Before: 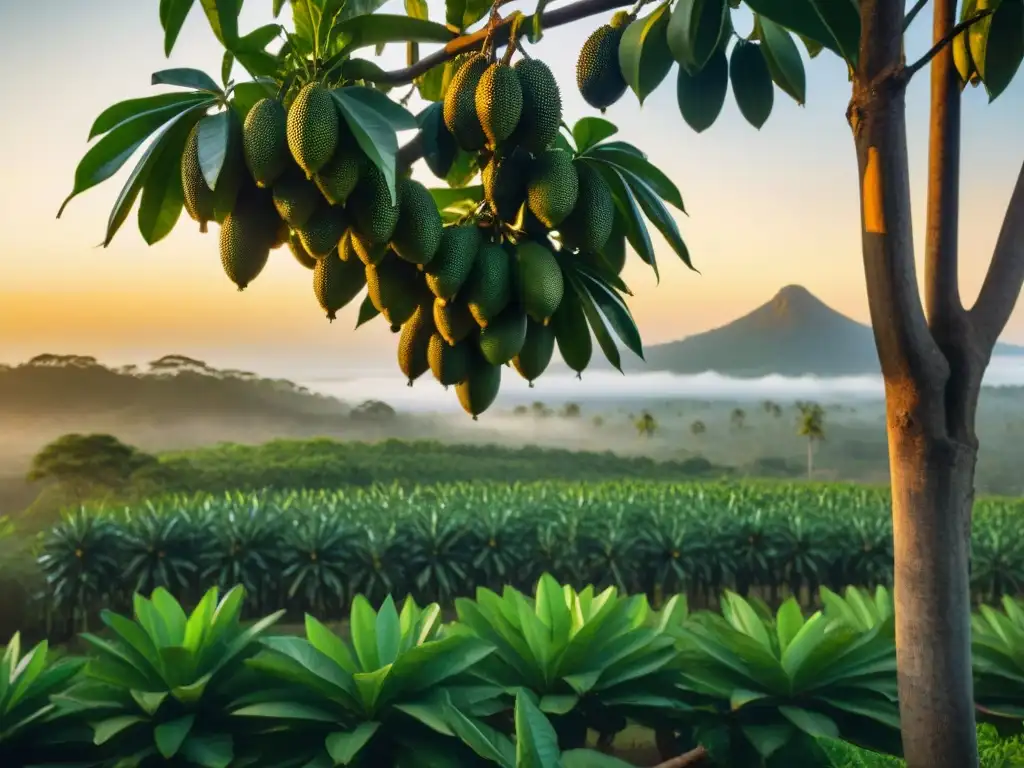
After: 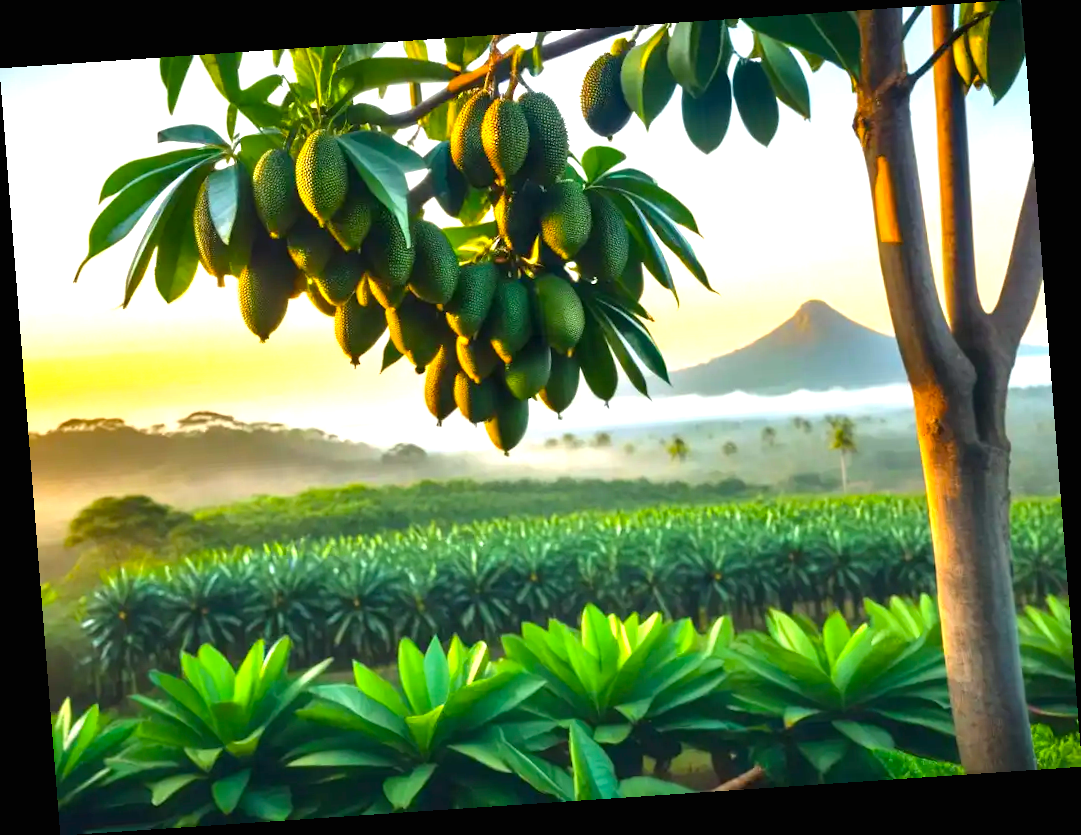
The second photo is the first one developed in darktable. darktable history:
exposure: black level correction 0, exposure 1.1 EV, compensate highlight preservation false
rotate and perspective: rotation -4.2°, shear 0.006, automatic cropping off
color balance rgb: perceptual saturation grading › global saturation 25%, global vibrance 10%
